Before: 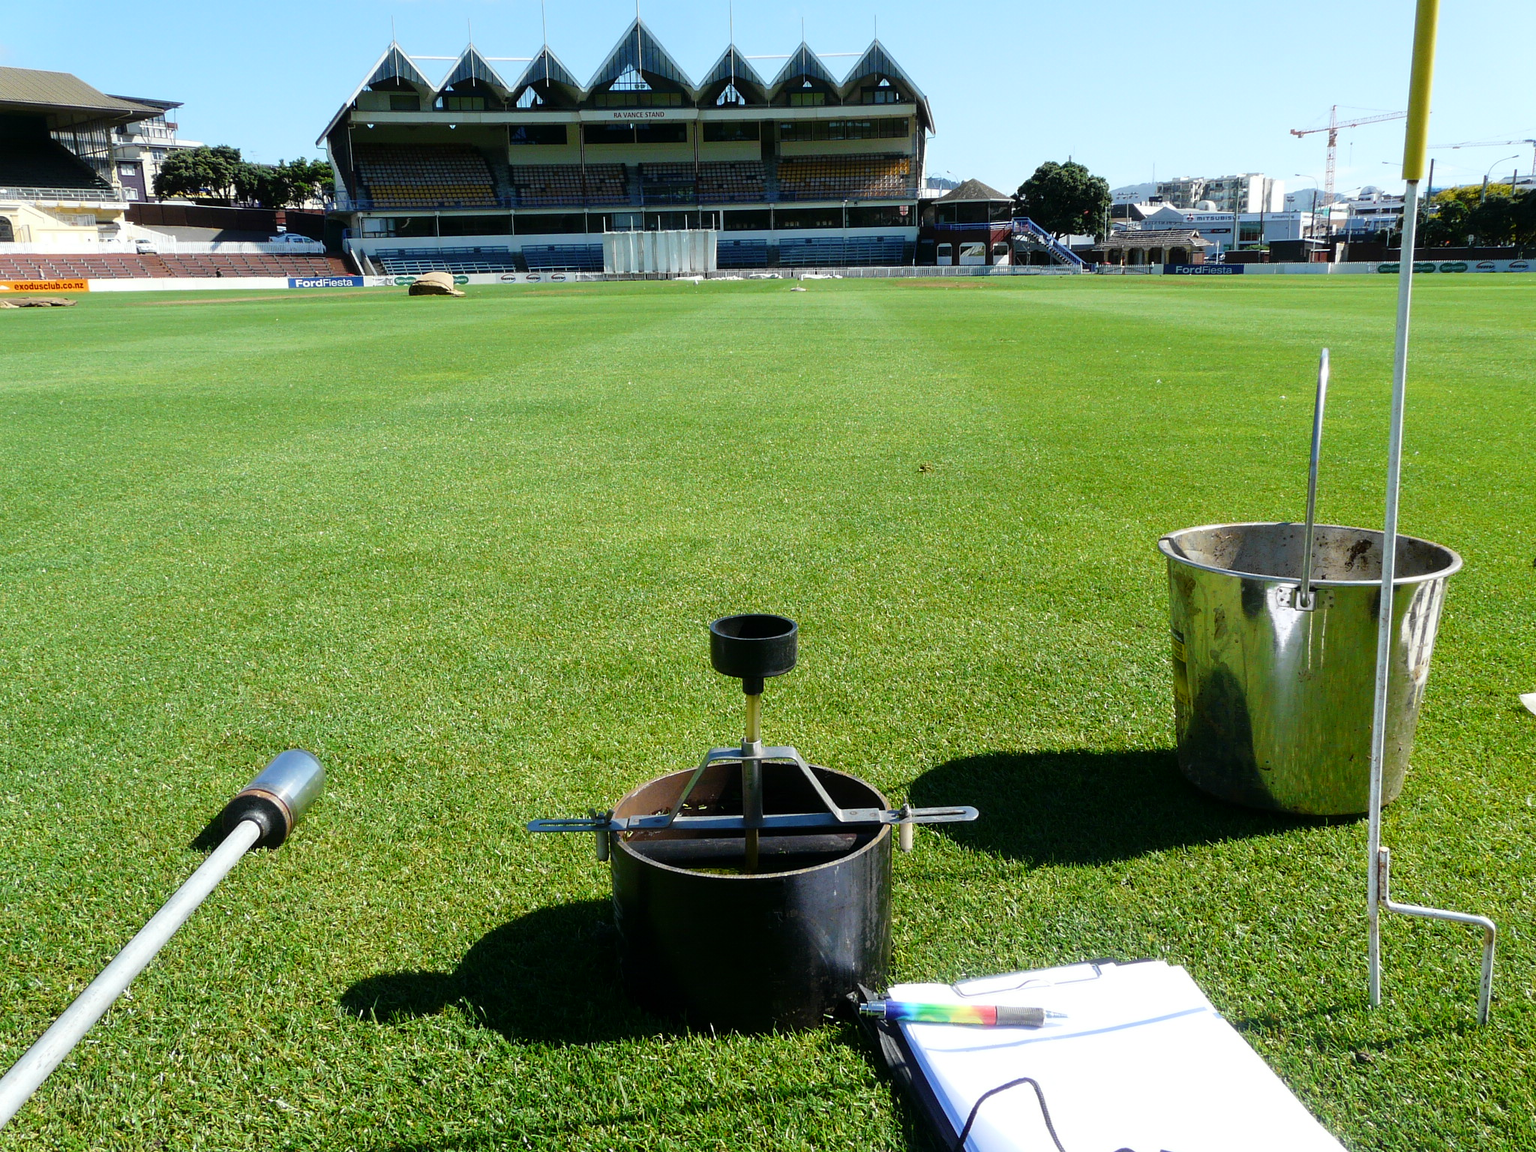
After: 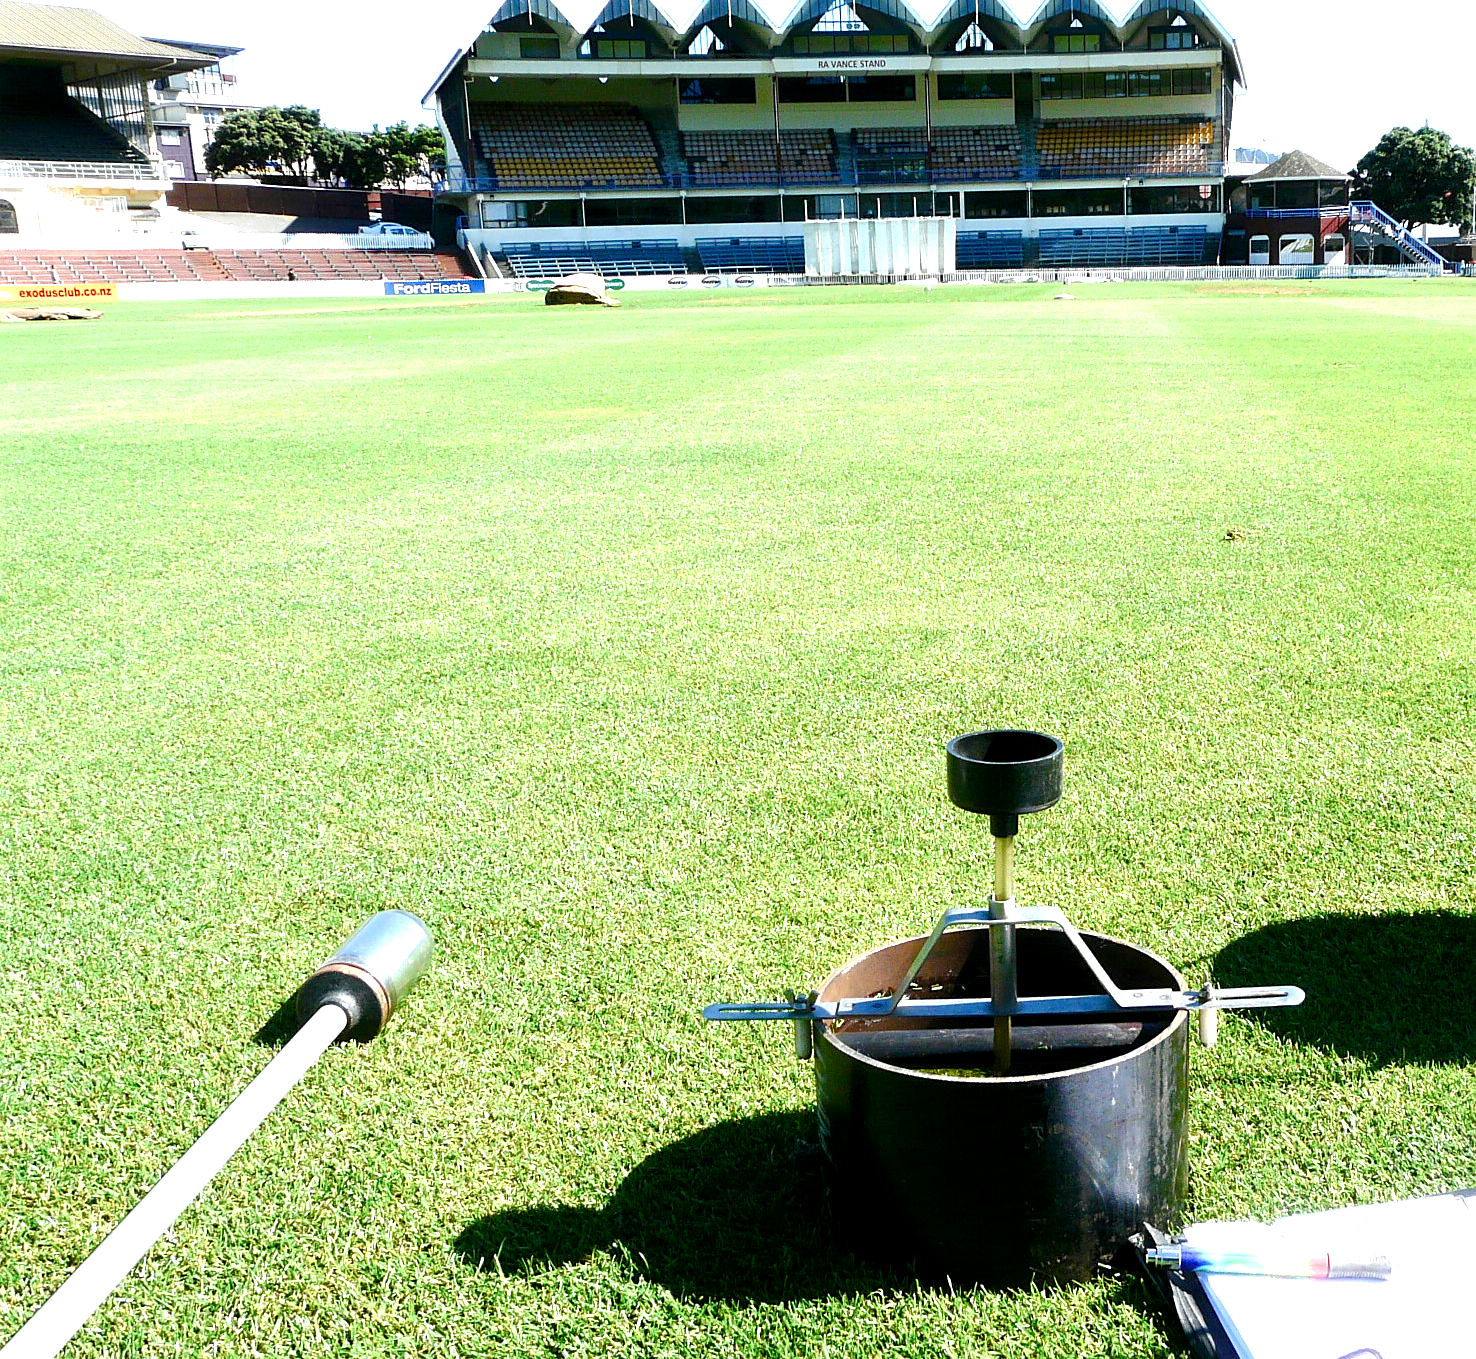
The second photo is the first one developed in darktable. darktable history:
crop: top 5.804%, right 27.908%, bottom 5.662%
color balance rgb: perceptual saturation grading › global saturation 20%, perceptual saturation grading › highlights -49.276%, perceptual saturation grading › shadows 24.667%
exposure: black level correction 0.001, exposure 1.314 EV, compensate highlight preservation false
sharpen: amount 0.215
